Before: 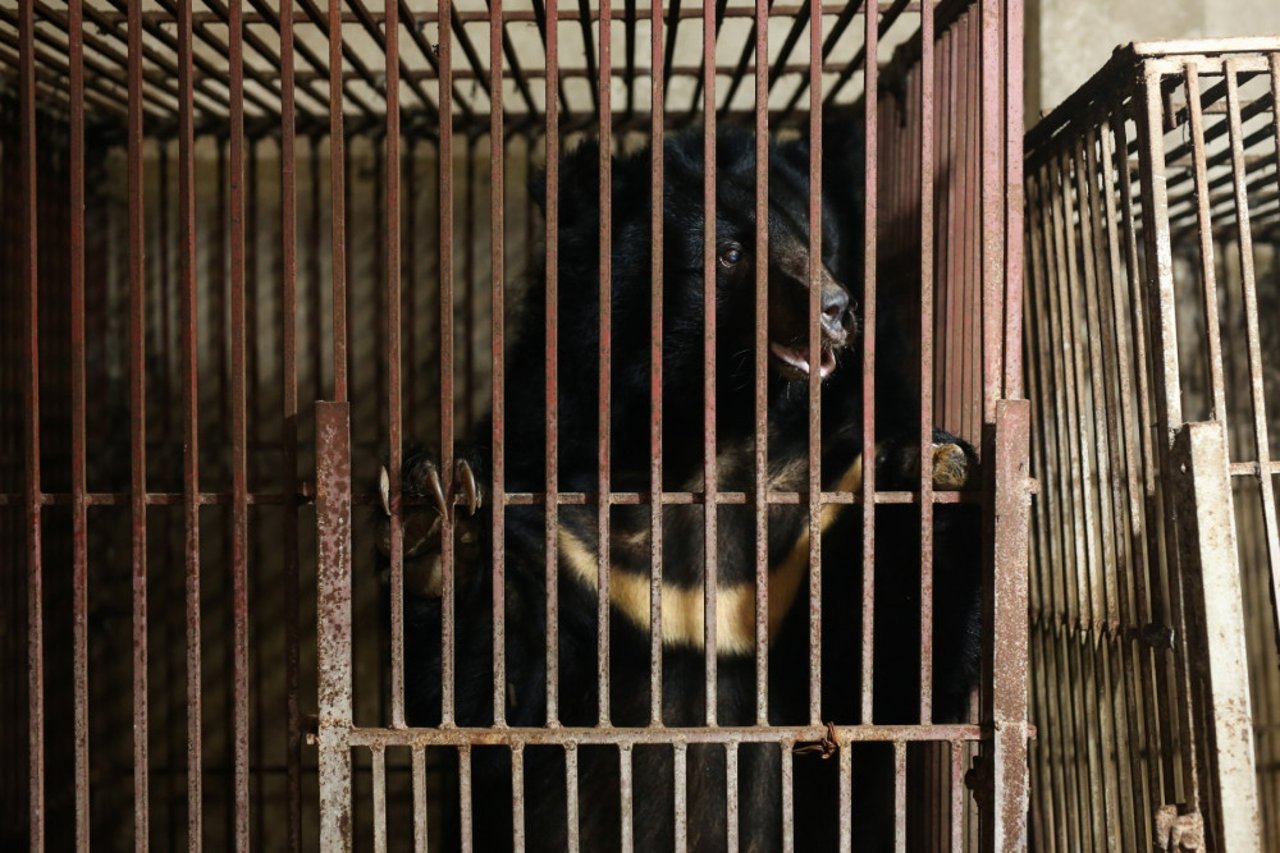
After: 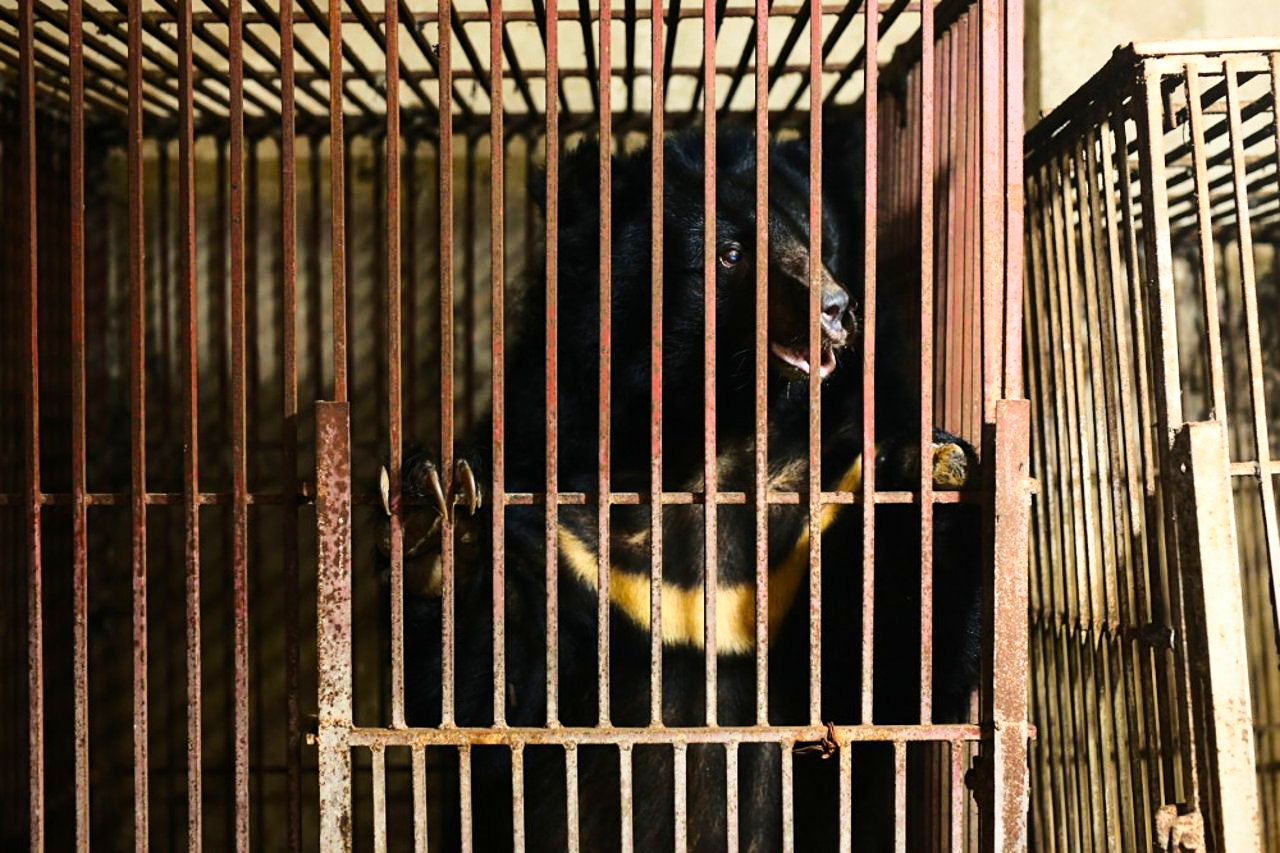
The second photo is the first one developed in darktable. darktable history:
sharpen: amount 0.2
base curve: curves: ch0 [(0, 0) (0.028, 0.03) (0.121, 0.232) (0.46, 0.748) (0.859, 0.968) (1, 1)]
color balance rgb: perceptual saturation grading › global saturation 25%, global vibrance 20%
